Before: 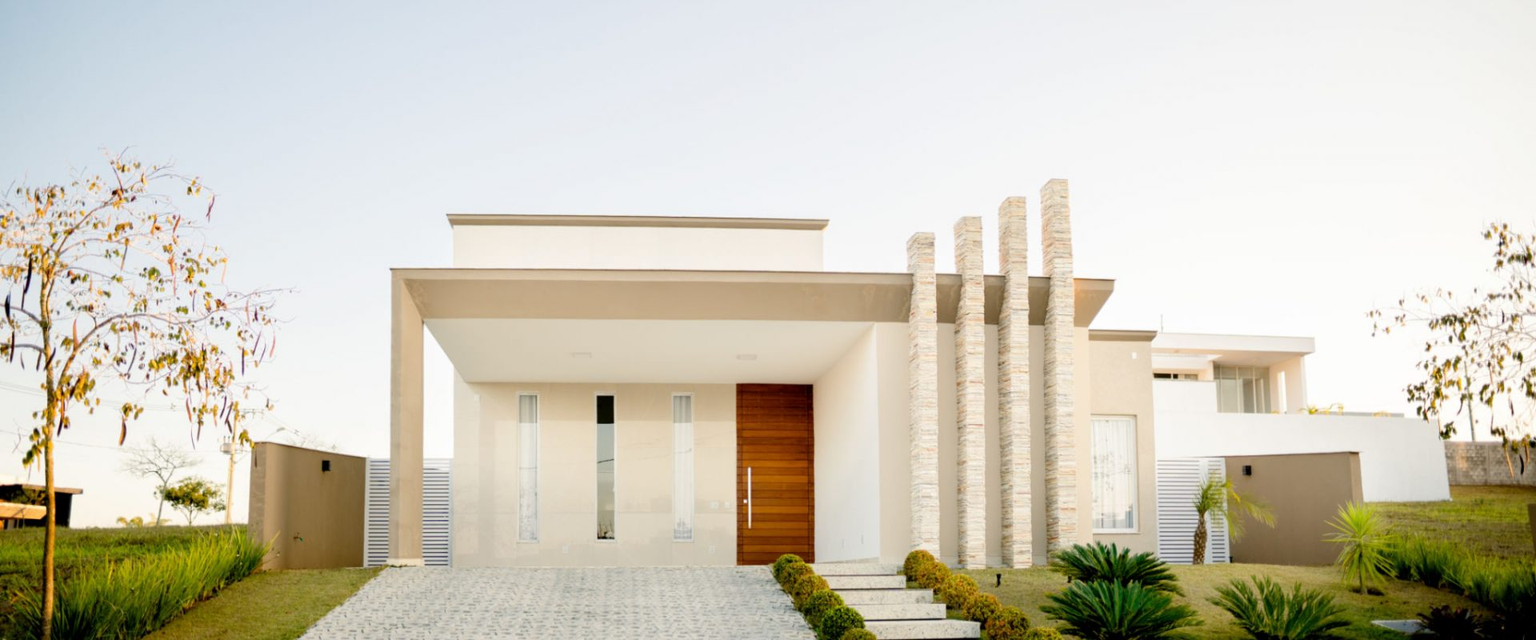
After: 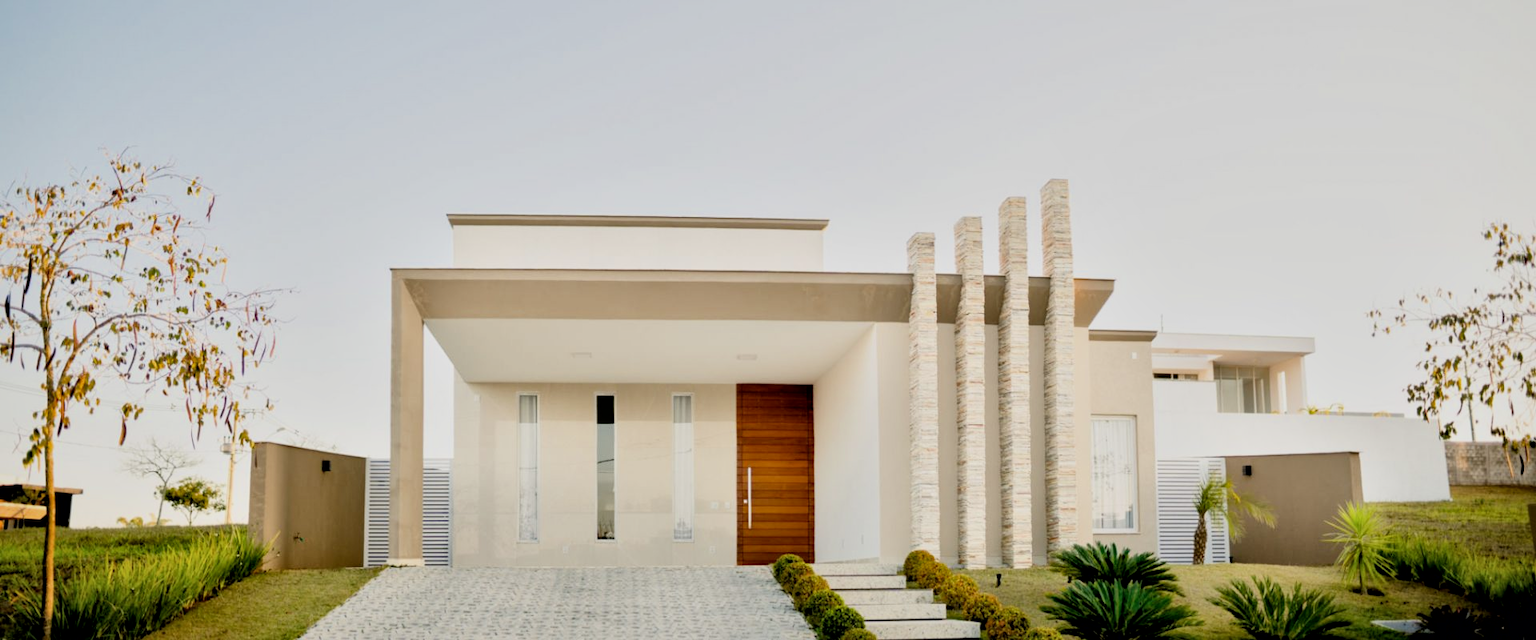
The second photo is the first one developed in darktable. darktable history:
filmic rgb: black relative exposure -7.65 EV, white relative exposure 4.56 EV, hardness 3.61, color science v6 (2022)
local contrast: mode bilateral grid, contrast 20, coarseness 50, detail 171%, midtone range 0.2
